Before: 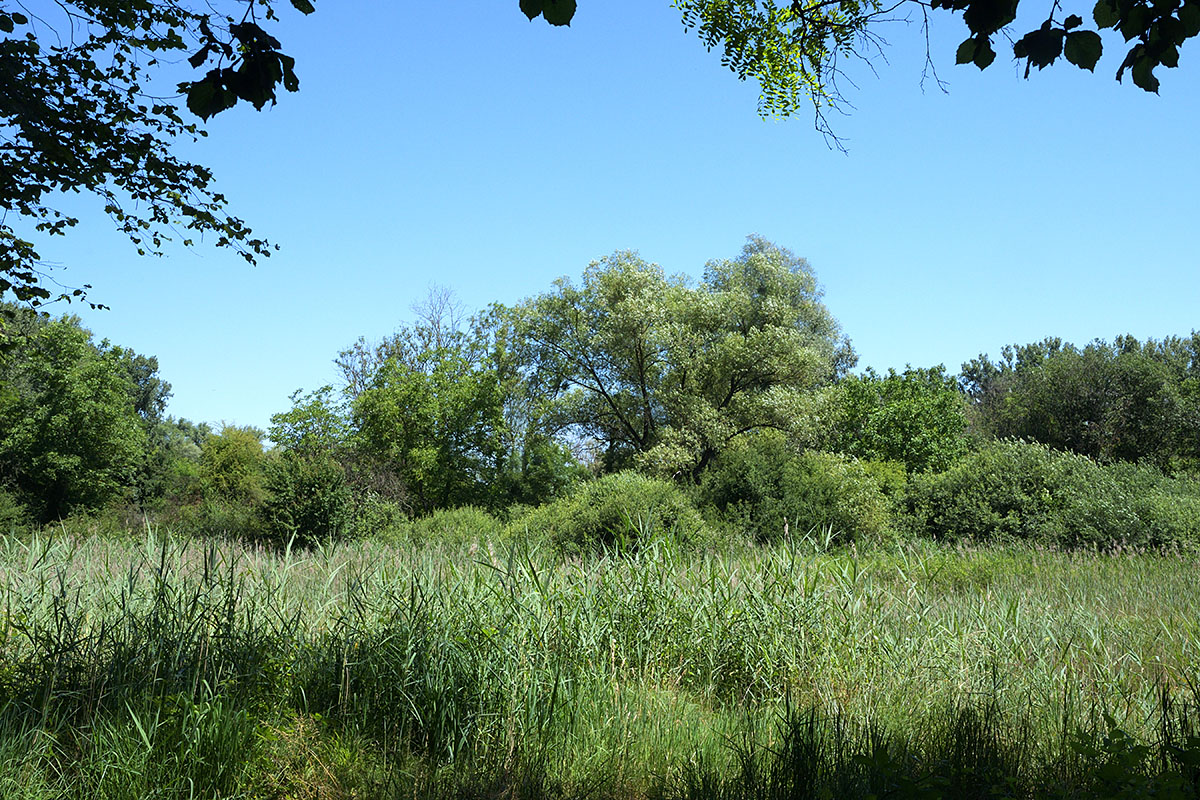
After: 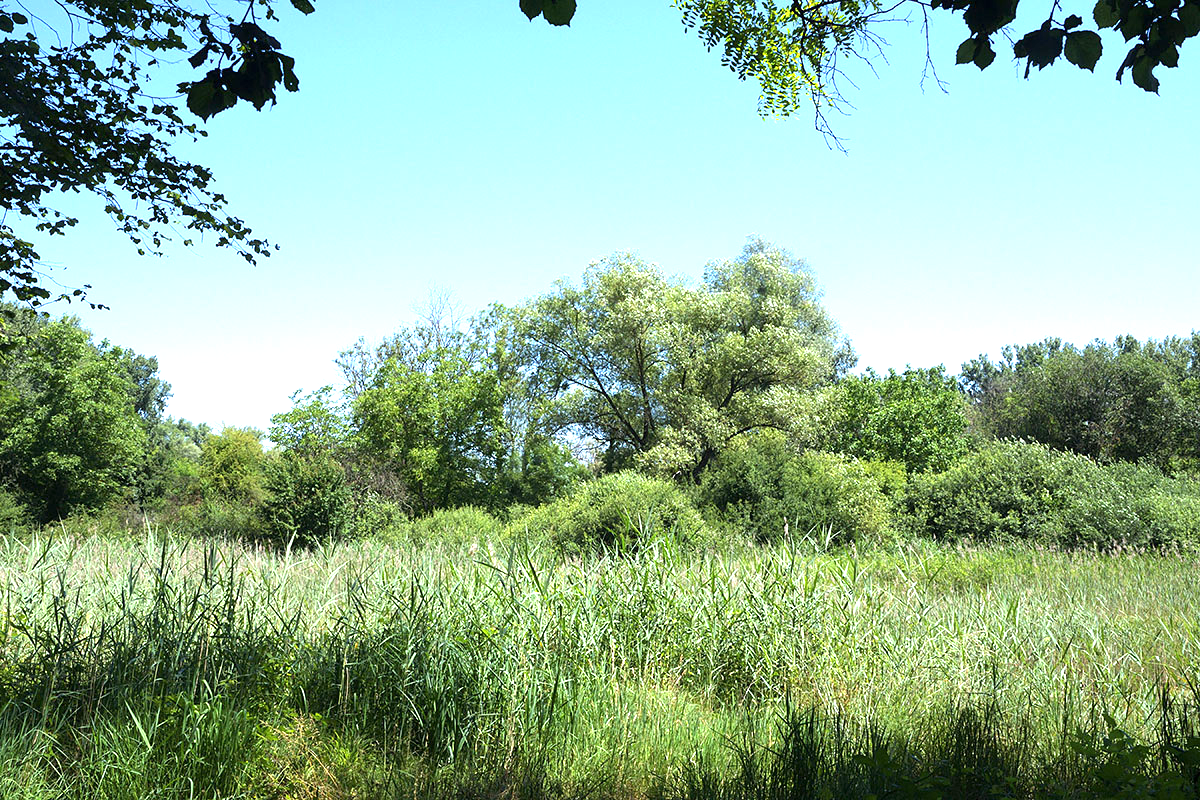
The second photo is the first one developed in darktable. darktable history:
exposure: exposure 0.668 EV, compensate exposure bias true, compensate highlight preservation false
